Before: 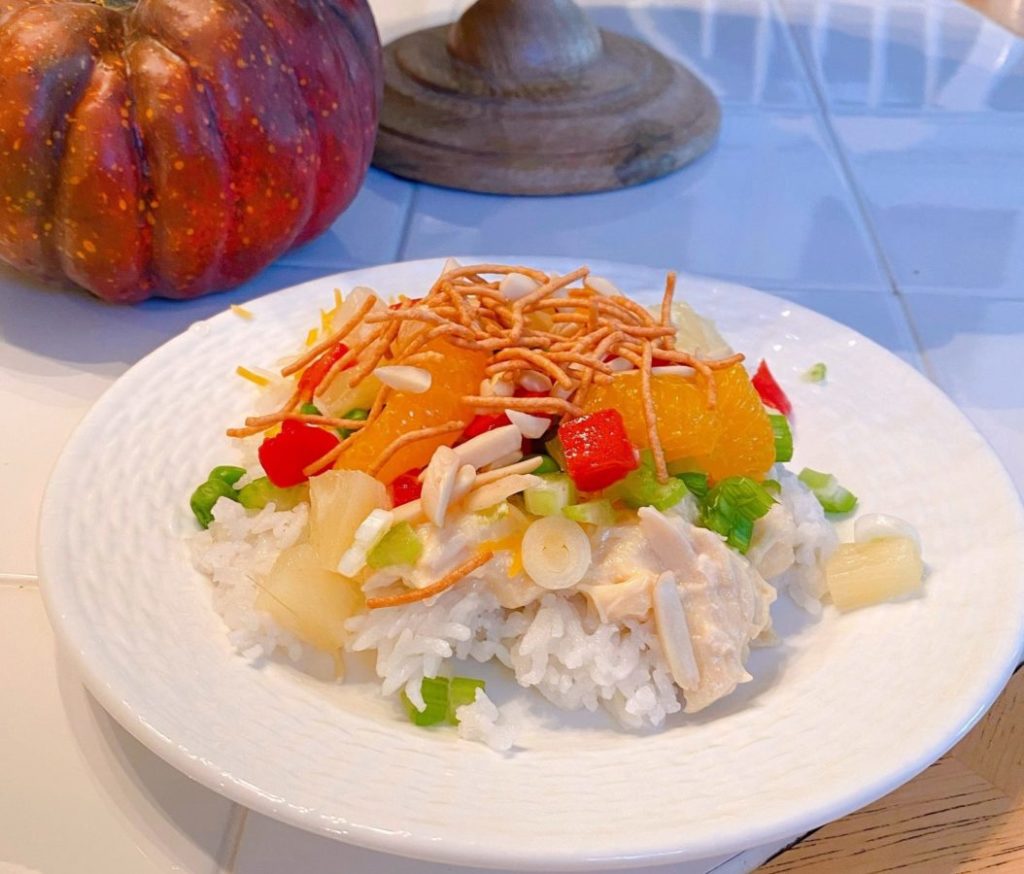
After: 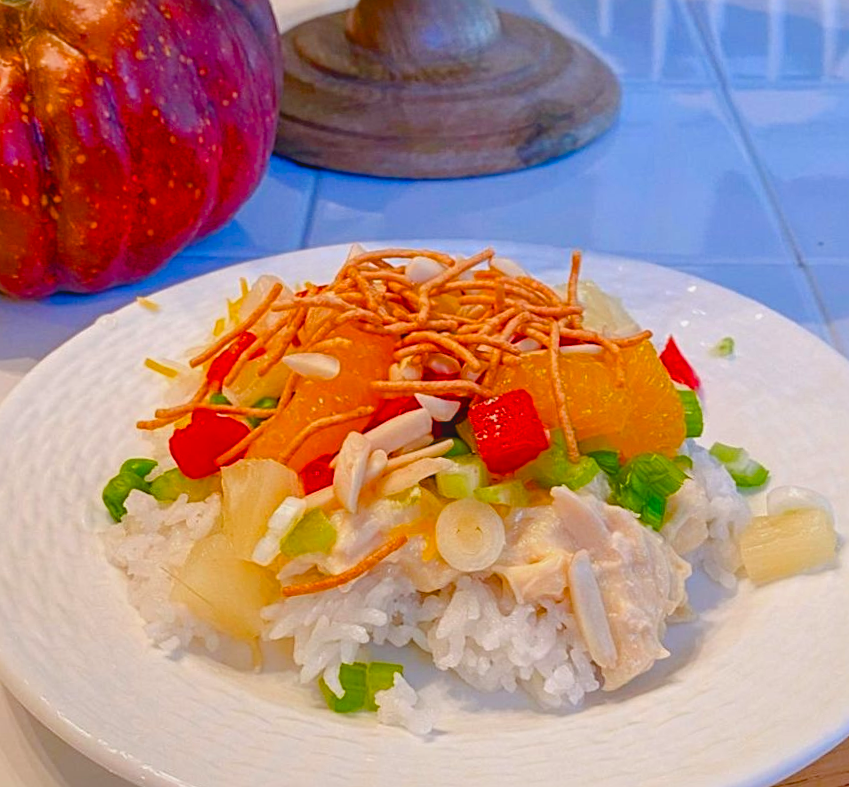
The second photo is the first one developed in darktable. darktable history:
crop: left 9.929%, top 3.475%, right 9.188%, bottom 9.529%
rotate and perspective: rotation -1.77°, lens shift (horizontal) 0.004, automatic cropping off
color balance rgb: perceptual saturation grading › global saturation 20%, perceptual saturation grading › highlights -25%, perceptual saturation grading › shadows 50%
sharpen: radius 2.167, amount 0.381, threshold 0
local contrast: on, module defaults
contrast brightness saturation: contrast -0.19, saturation 0.19
